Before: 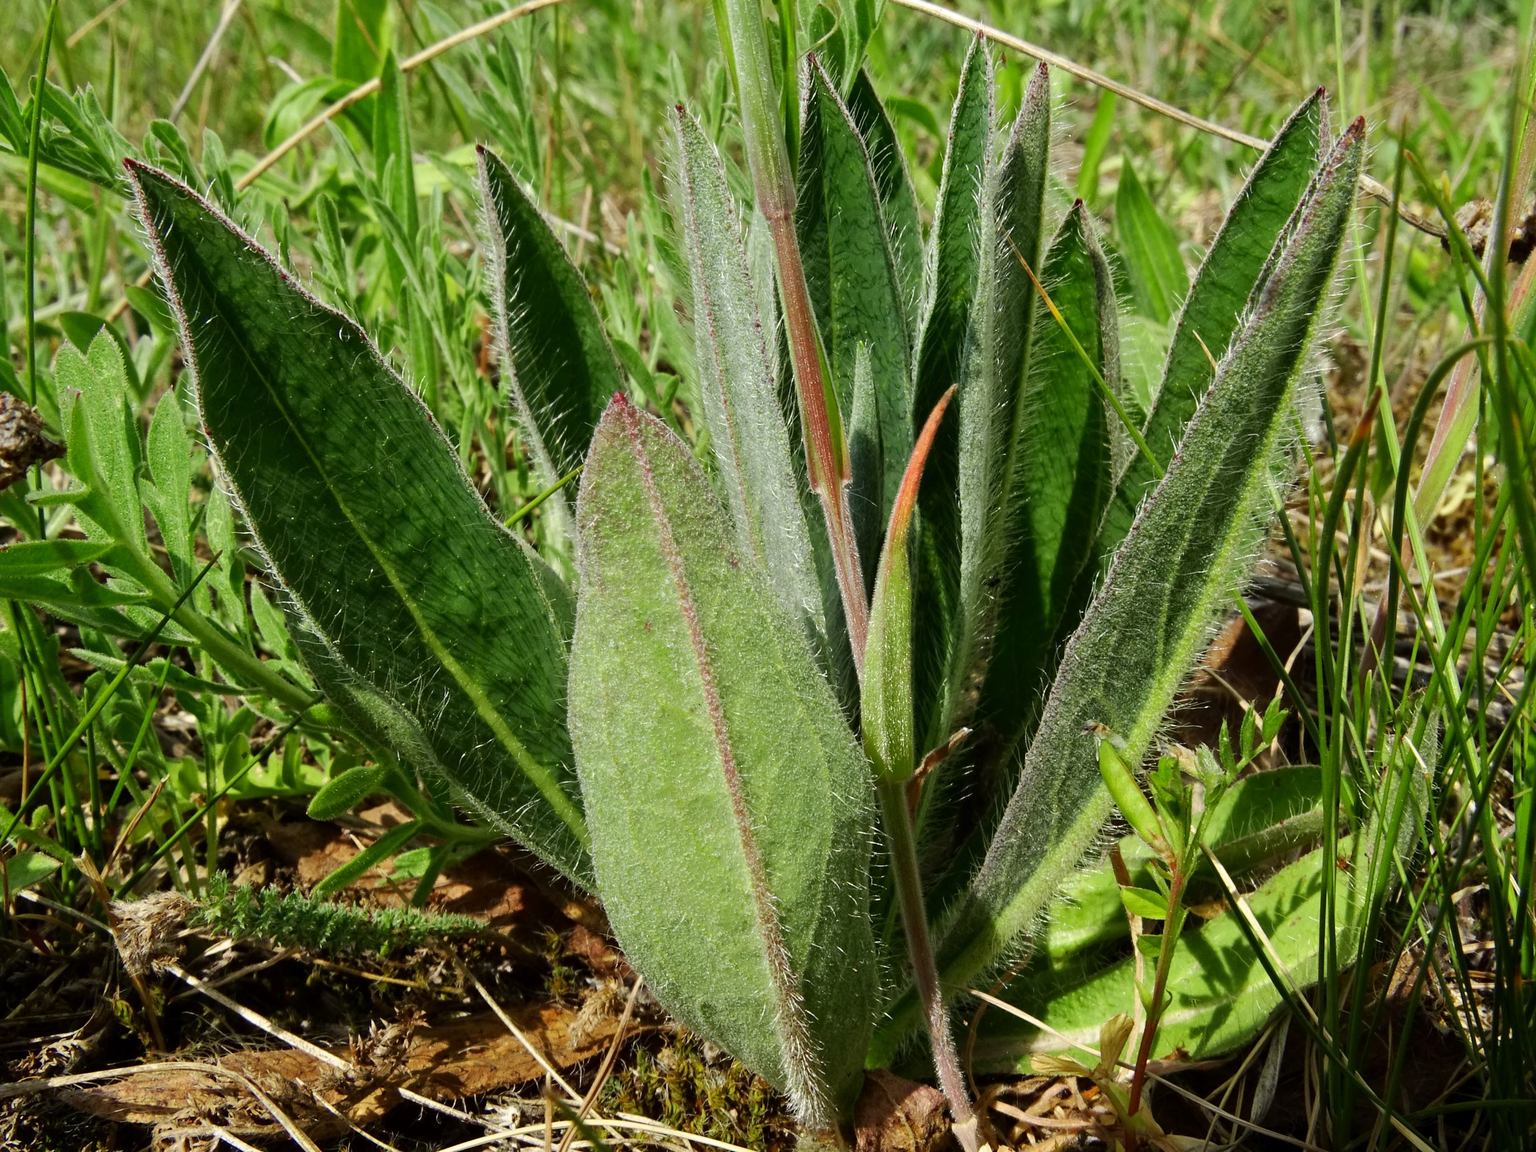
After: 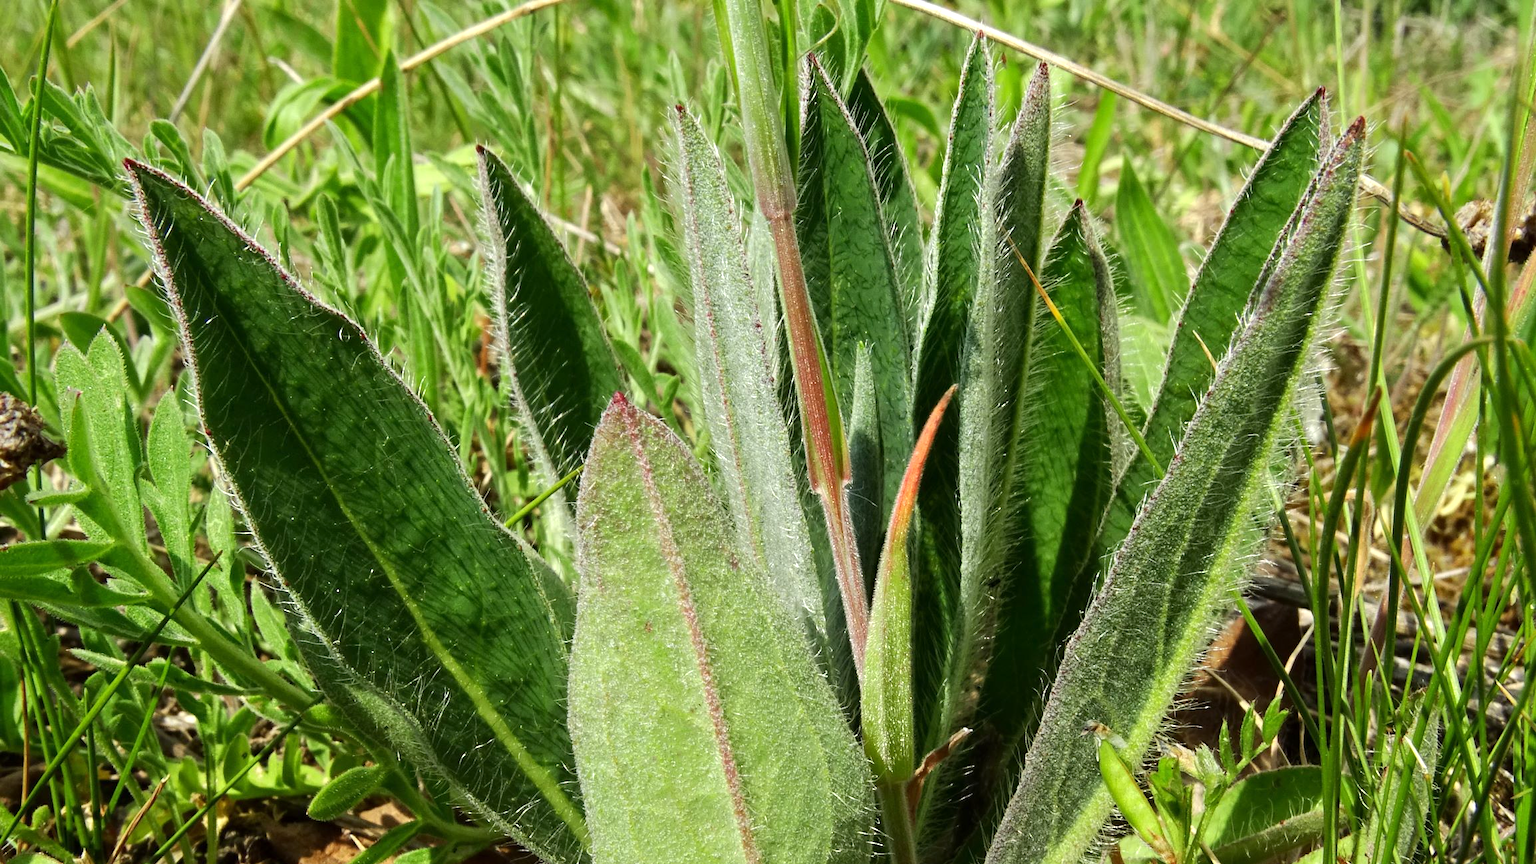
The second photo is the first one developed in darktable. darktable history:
crop: bottom 24.957%
exposure: exposure 0.402 EV, compensate highlight preservation false
